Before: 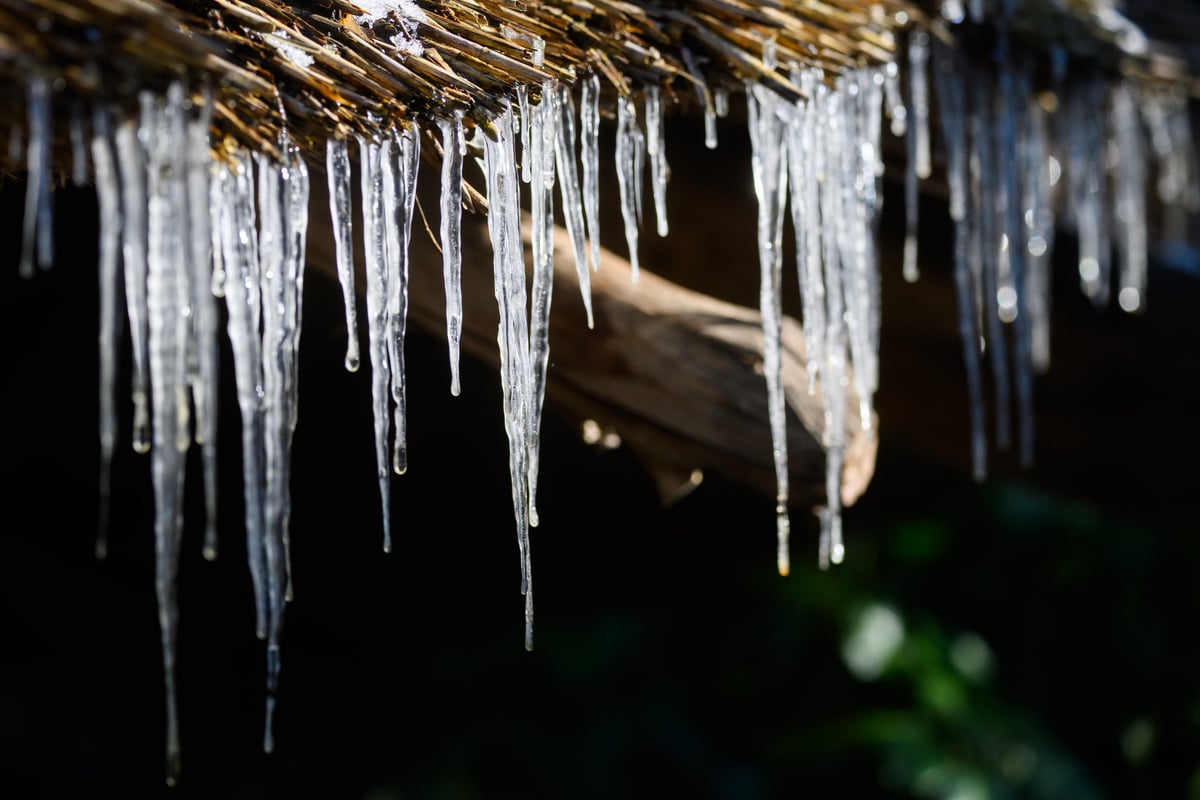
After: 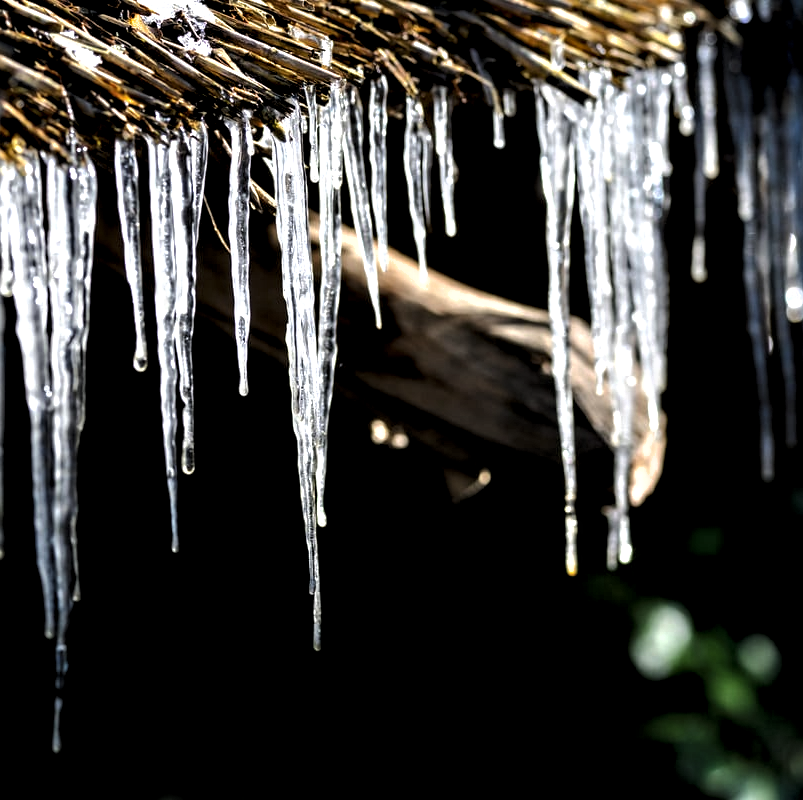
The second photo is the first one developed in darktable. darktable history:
crop and rotate: left 17.746%, right 15.301%
contrast brightness saturation: saturation -0.063
contrast equalizer: octaves 7, y [[0.6 ×6], [0.55 ×6], [0 ×6], [0 ×6], [0 ×6]], mix 0.607
levels: levels [0.052, 0.496, 0.908]
shadows and highlights: shadows 10, white point adjustment 0.845, highlights -40.15, highlights color adjustment 73.99%
local contrast: highlights 26%, shadows 77%, midtone range 0.745
